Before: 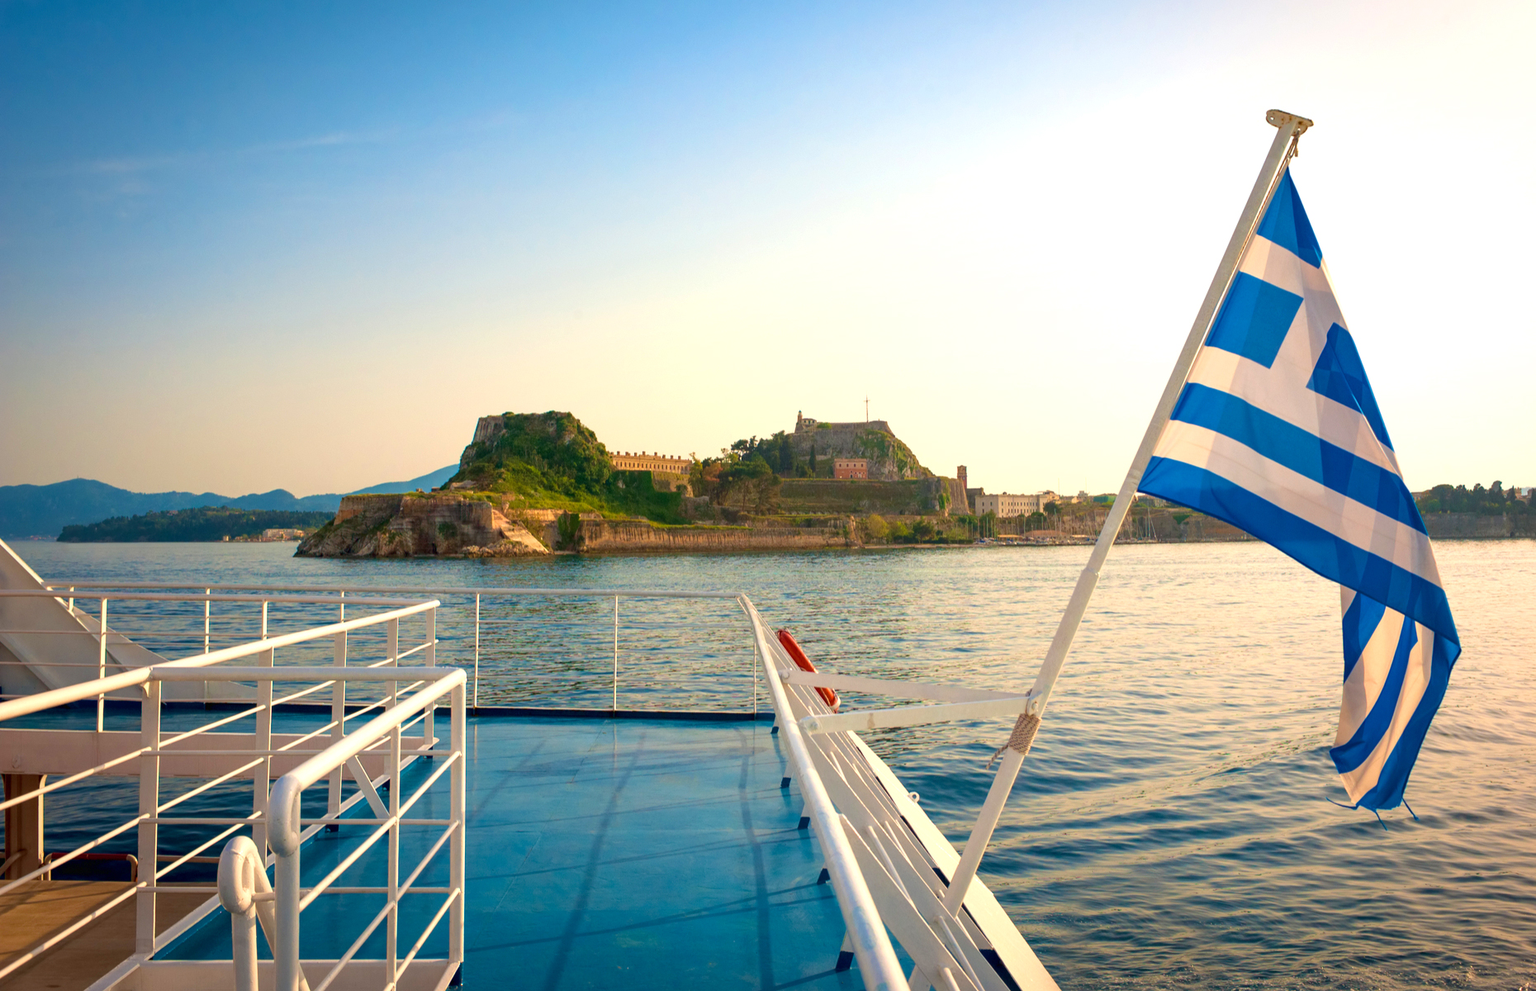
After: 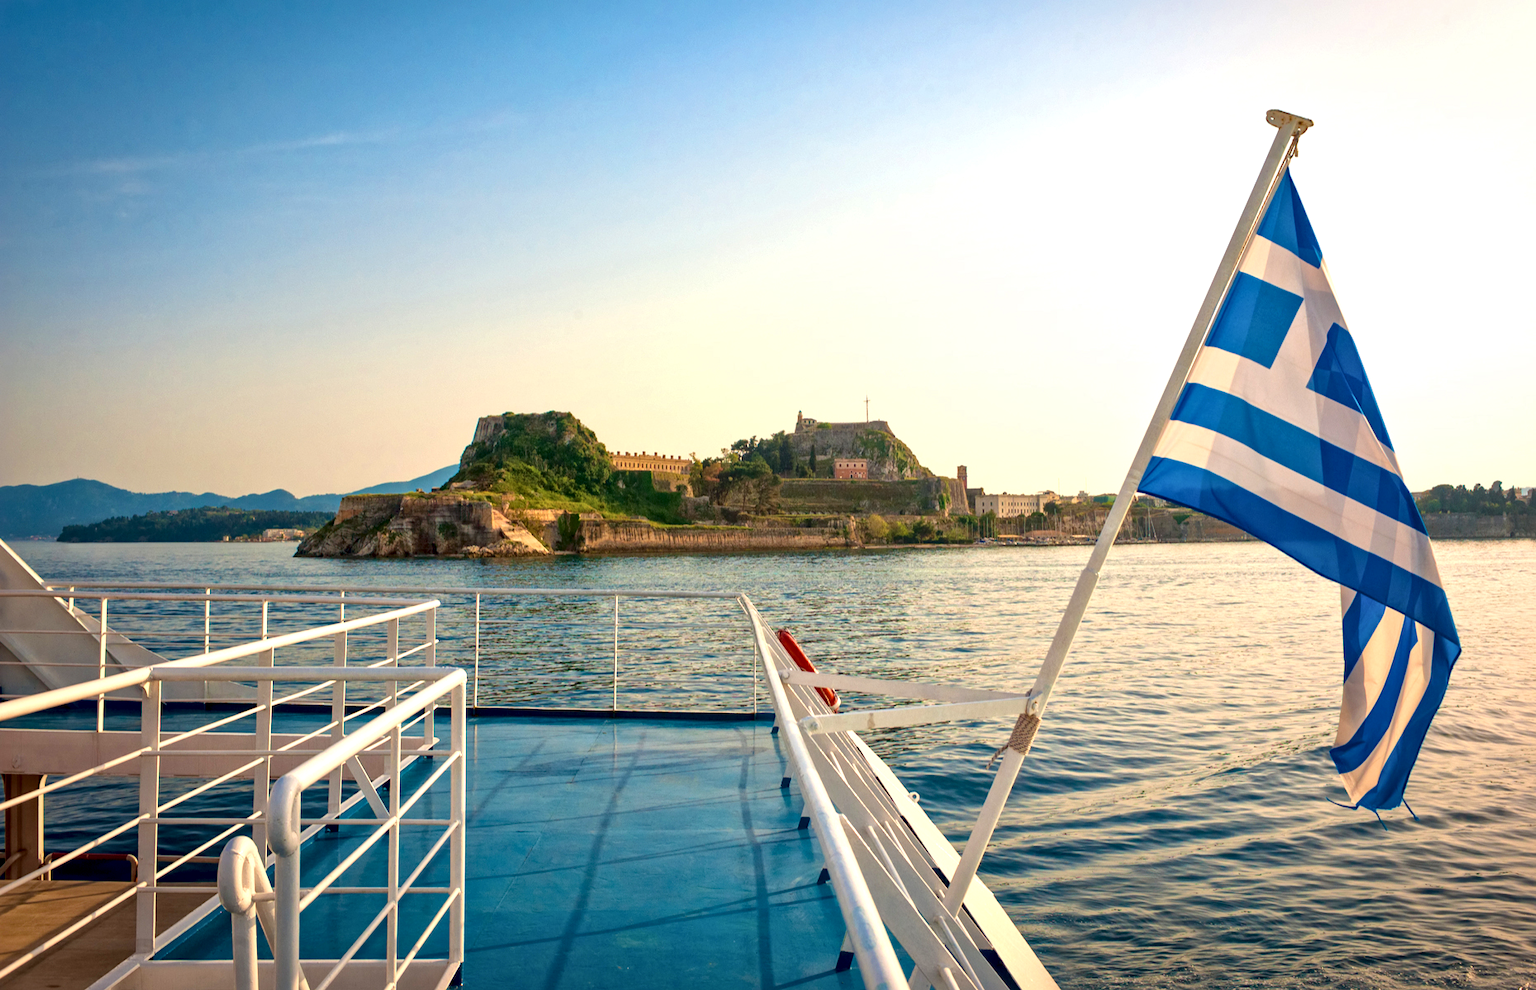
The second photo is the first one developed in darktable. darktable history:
local contrast: mode bilateral grid, contrast 19, coarseness 19, detail 163%, midtone range 0.2
exposure: black level correction 0, compensate exposure bias true, compensate highlight preservation false
tone equalizer: on, module defaults
color correction: highlights b* -0.001, saturation 0.975
